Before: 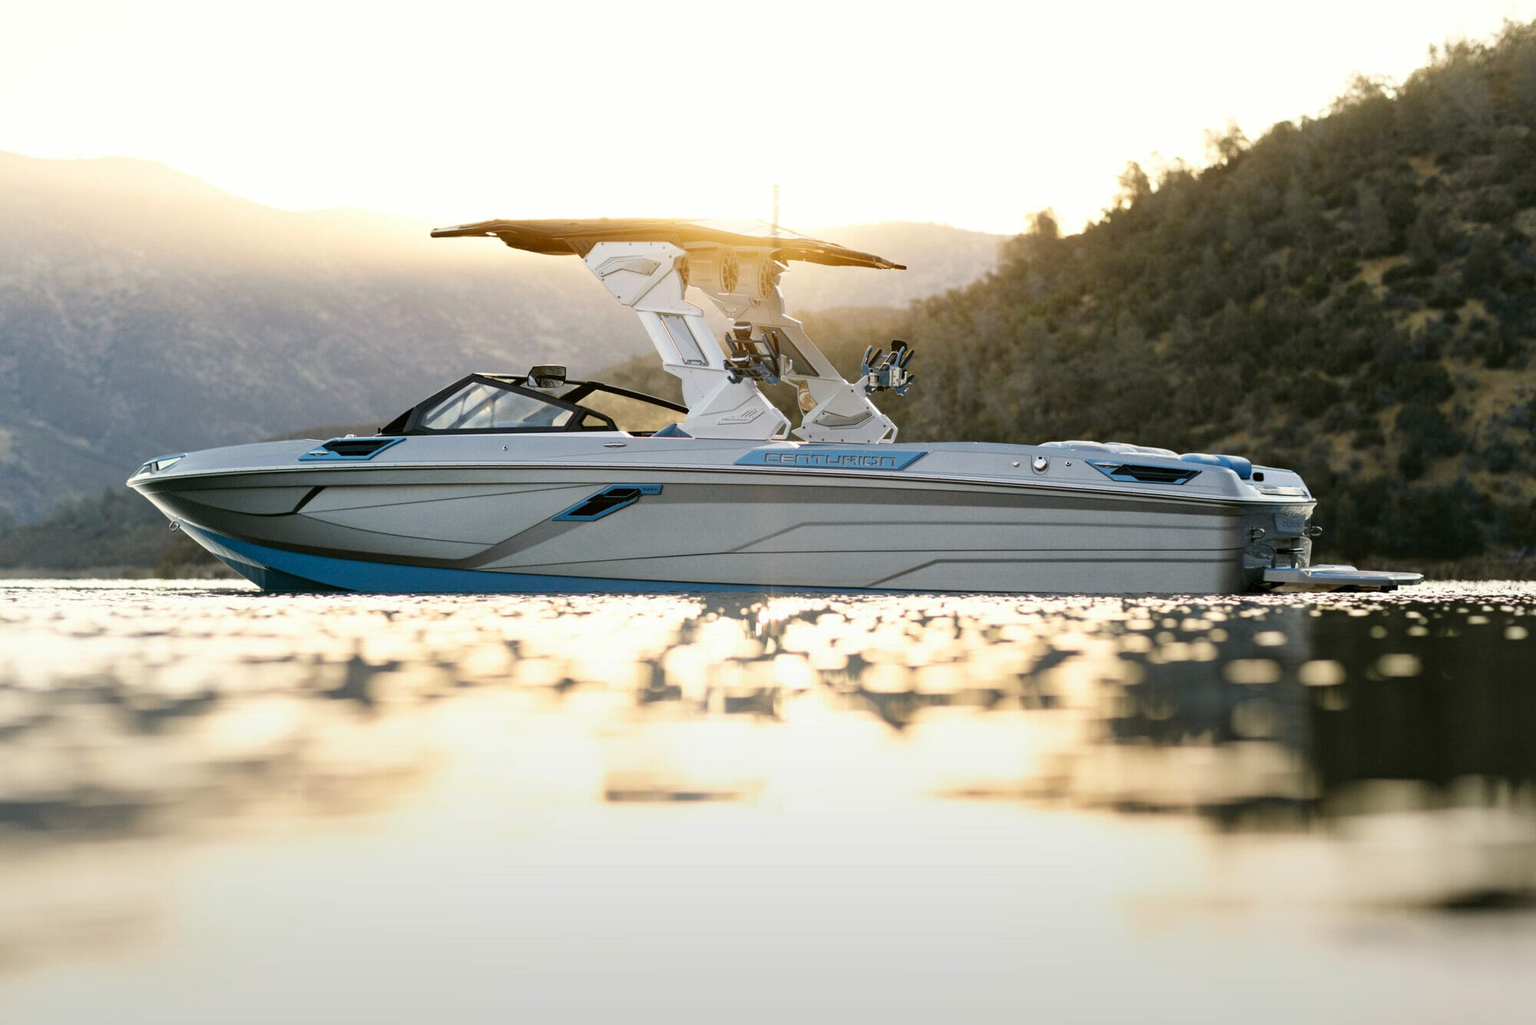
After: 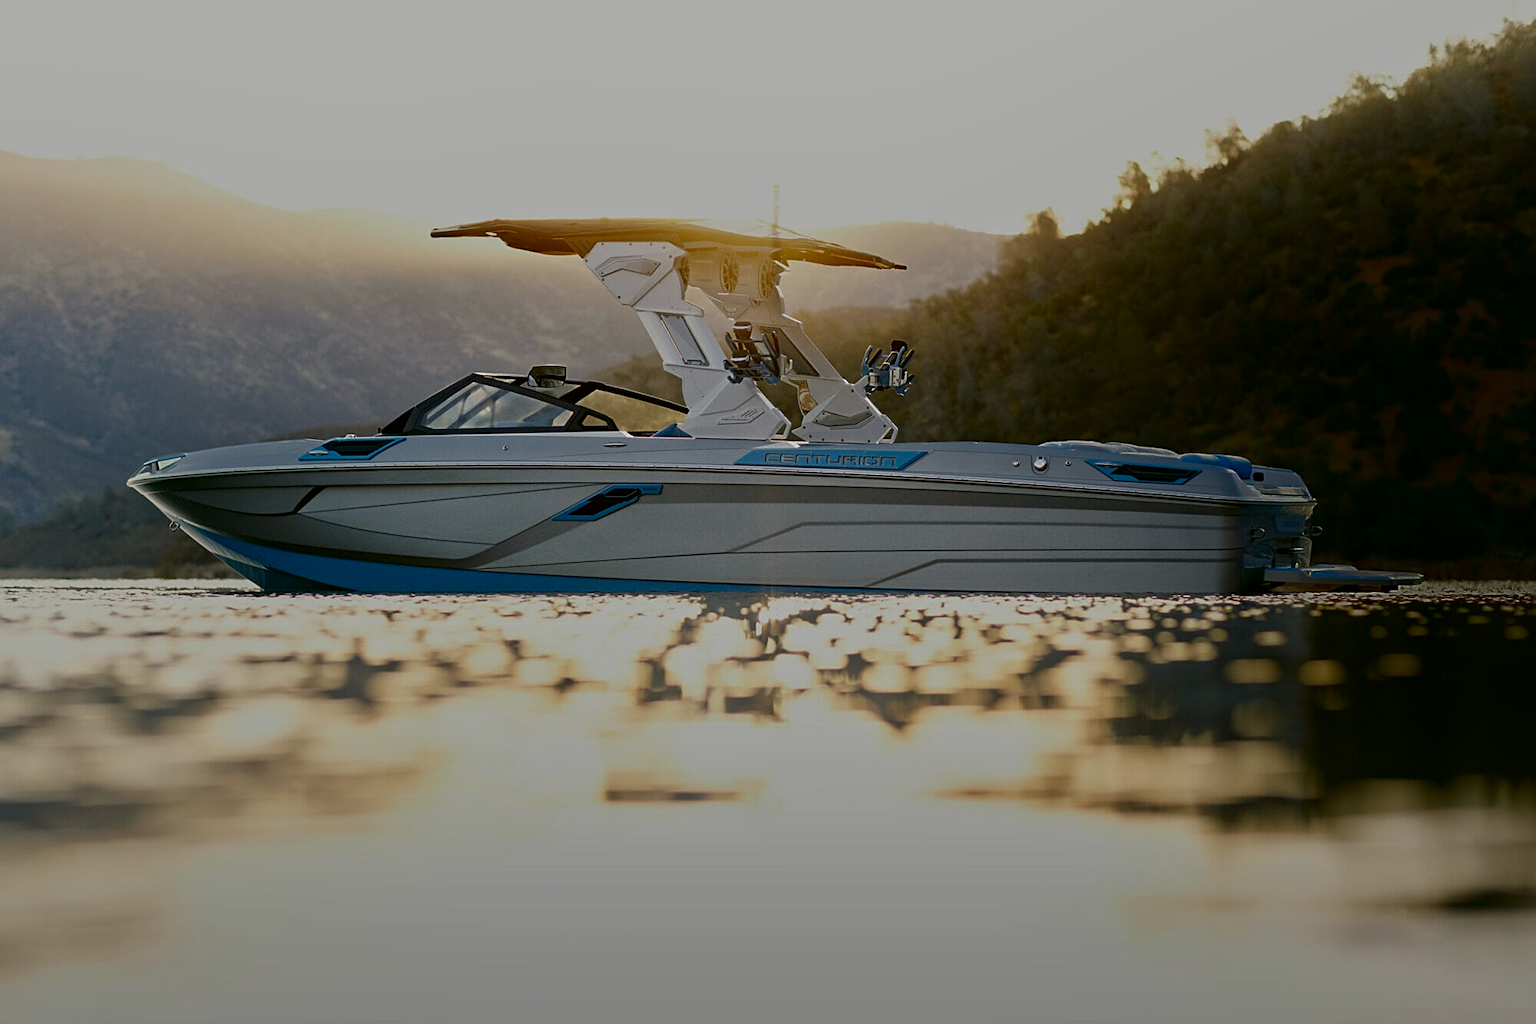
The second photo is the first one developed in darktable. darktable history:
shadows and highlights: shadows -70, highlights 35, soften with gaussian
sharpen: on, module defaults
contrast brightness saturation: brightness -0.2, saturation 0.08
tone equalizer: -8 EV -0.002 EV, -7 EV 0.005 EV, -6 EV -0.008 EV, -5 EV 0.007 EV, -4 EV -0.042 EV, -3 EV -0.233 EV, -2 EV -0.662 EV, -1 EV -0.983 EV, +0 EV -0.969 EV, smoothing diameter 2%, edges refinement/feathering 20, mask exposure compensation -1.57 EV, filter diffusion 5
